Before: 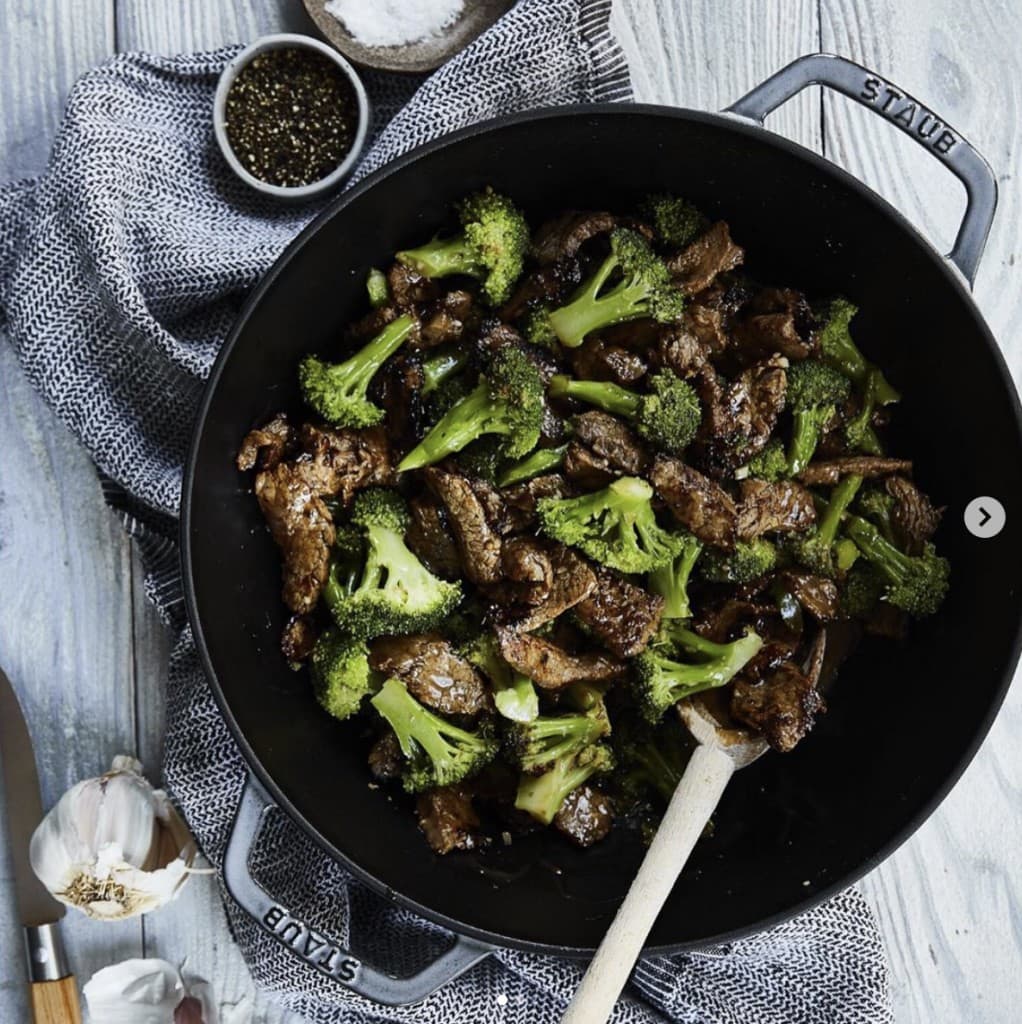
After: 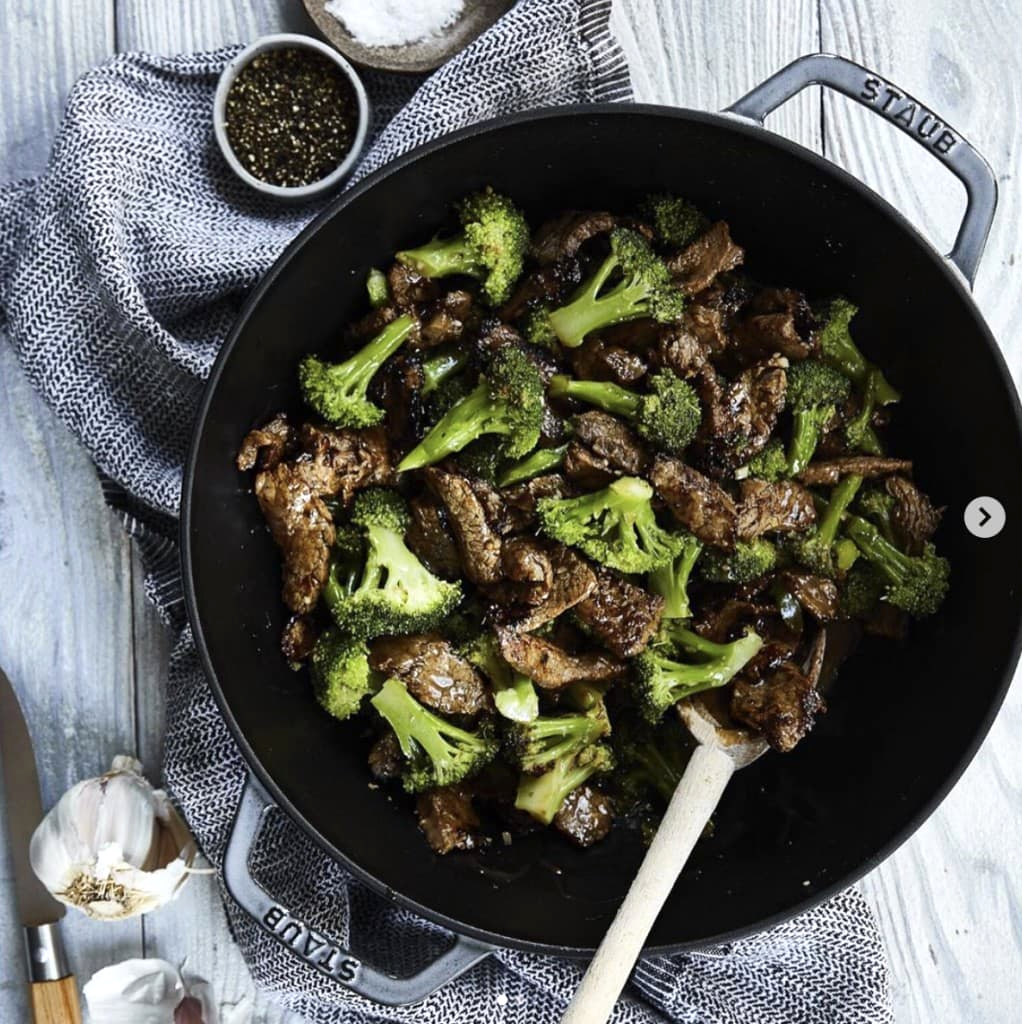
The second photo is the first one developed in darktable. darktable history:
exposure: exposure 0.258 EV, compensate highlight preservation false
